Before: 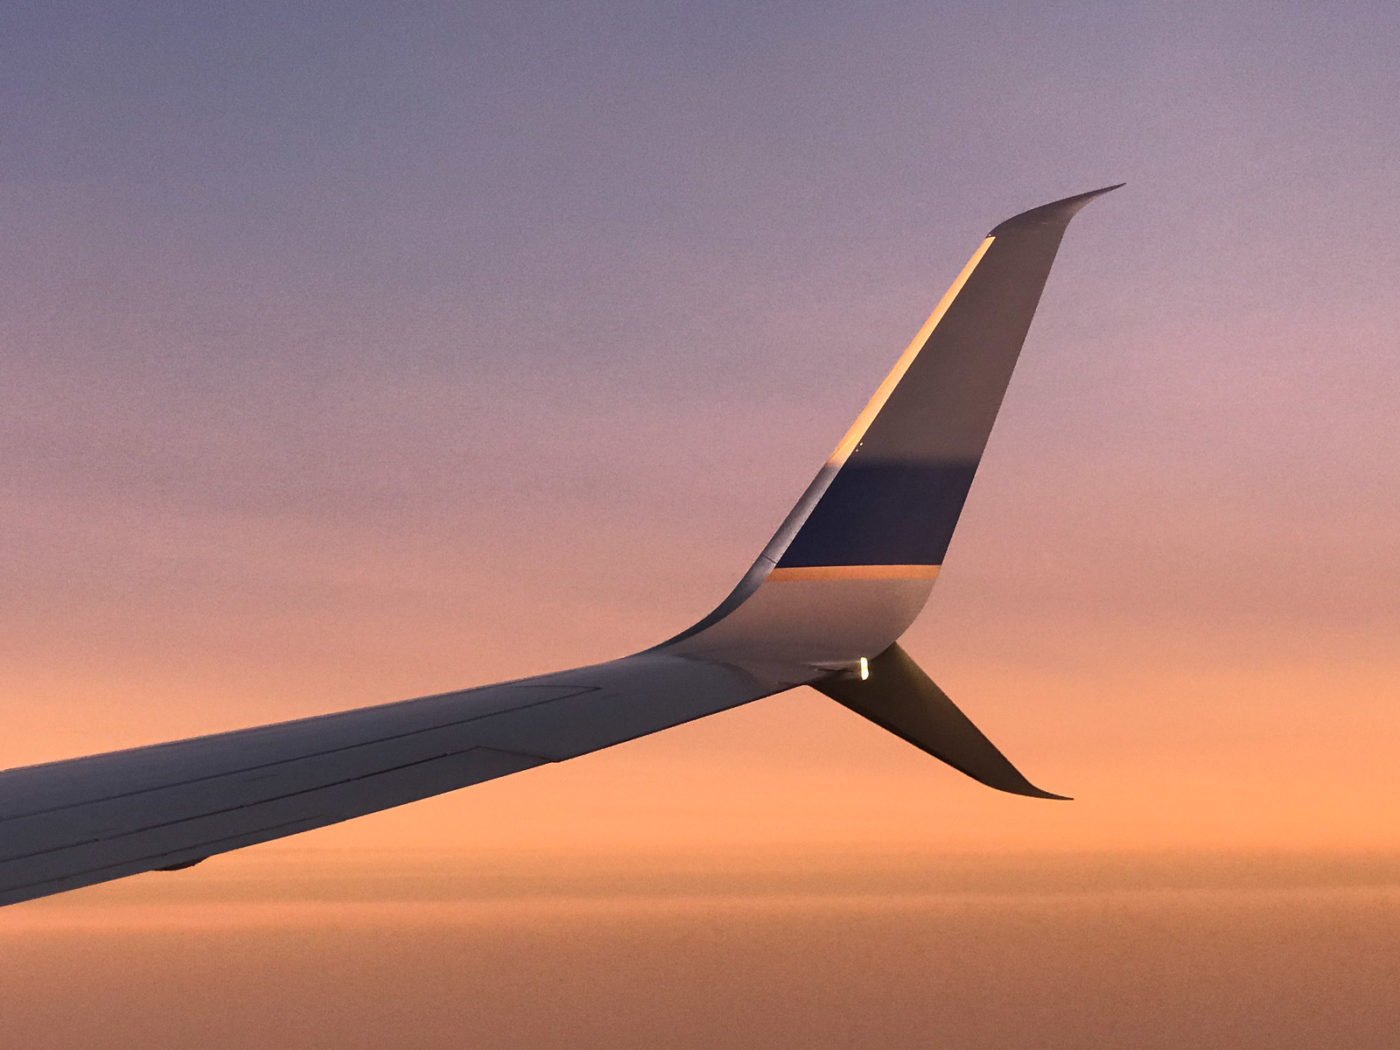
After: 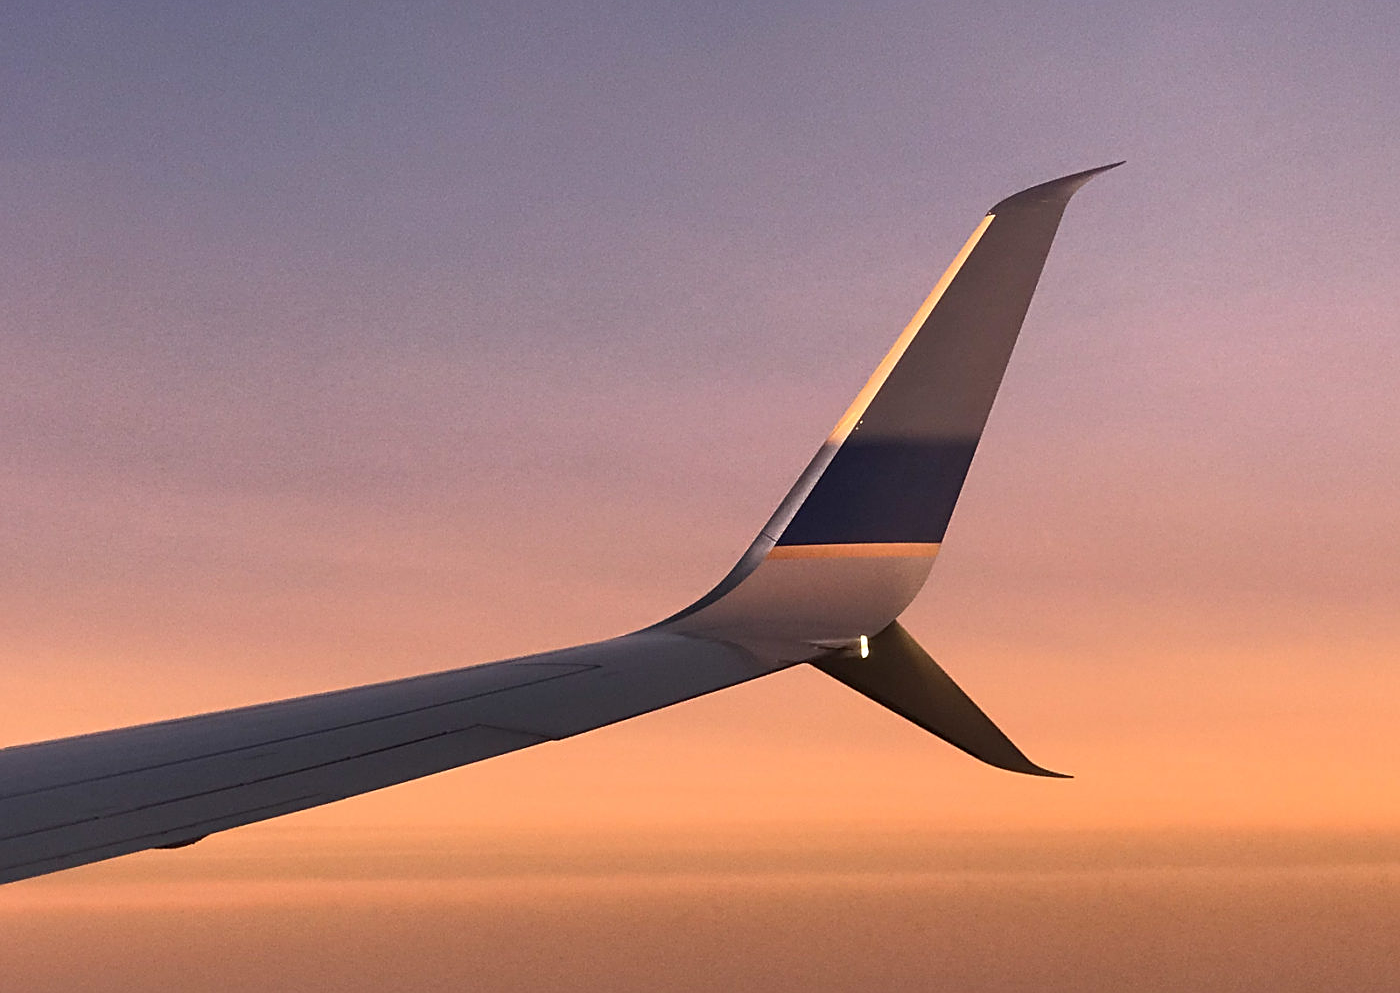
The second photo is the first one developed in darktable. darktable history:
crop and rotate: top 2.148%, bottom 3.24%
sharpen: on, module defaults
